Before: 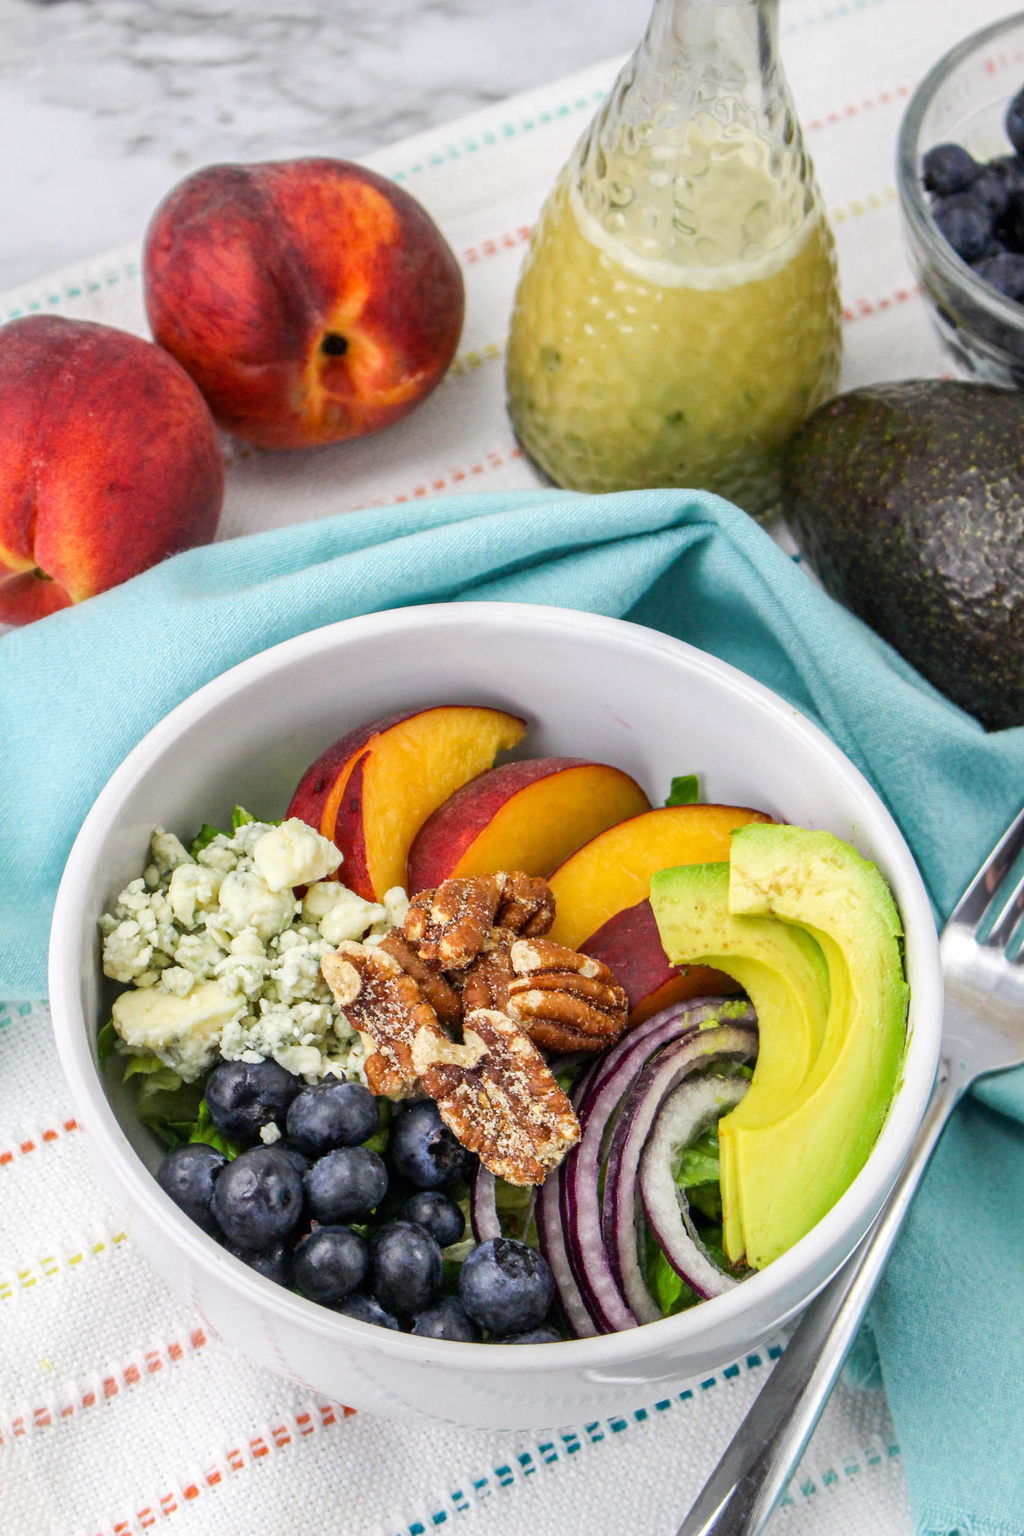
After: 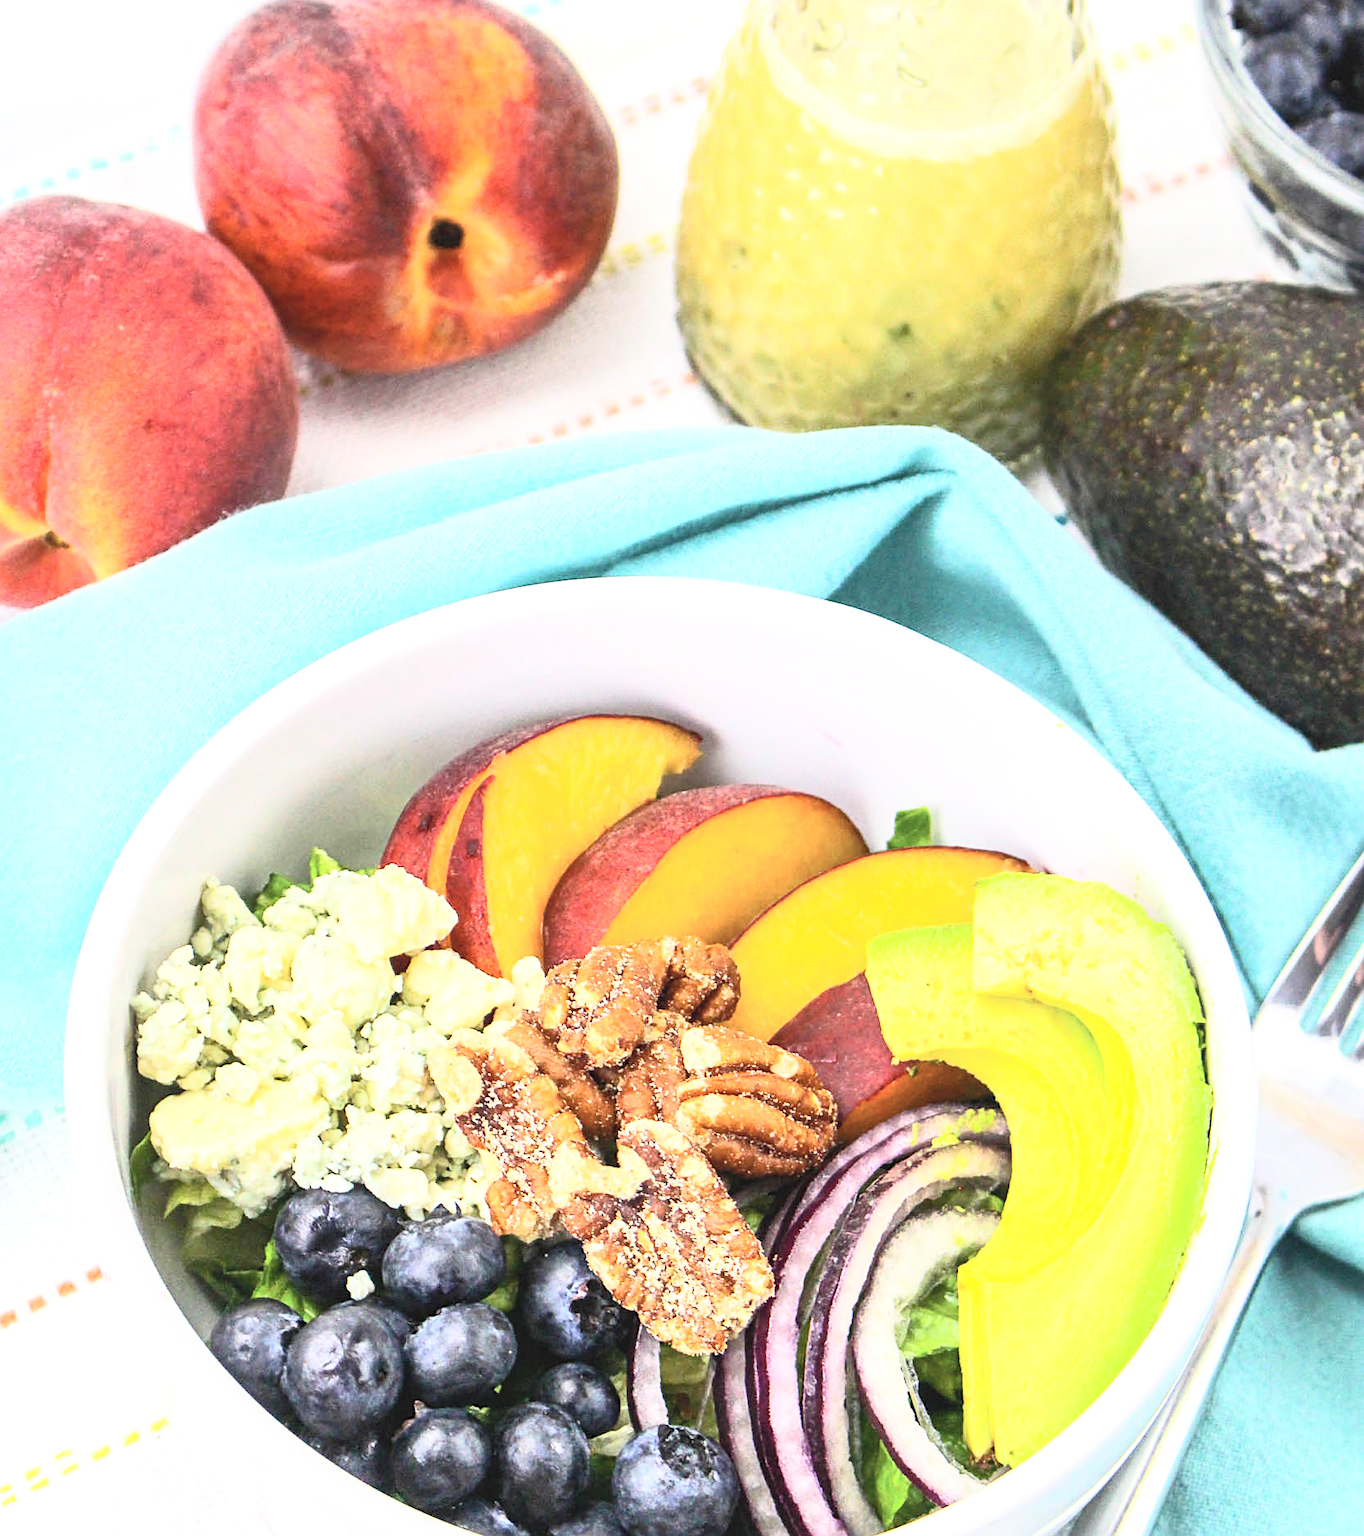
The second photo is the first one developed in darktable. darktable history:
contrast brightness saturation: contrast 0.385, brightness 0.515
exposure: black level correction -0.002, exposure 0.533 EV, compensate exposure bias true, compensate highlight preservation false
crop: top 11.035%, bottom 13.915%
sharpen: on, module defaults
